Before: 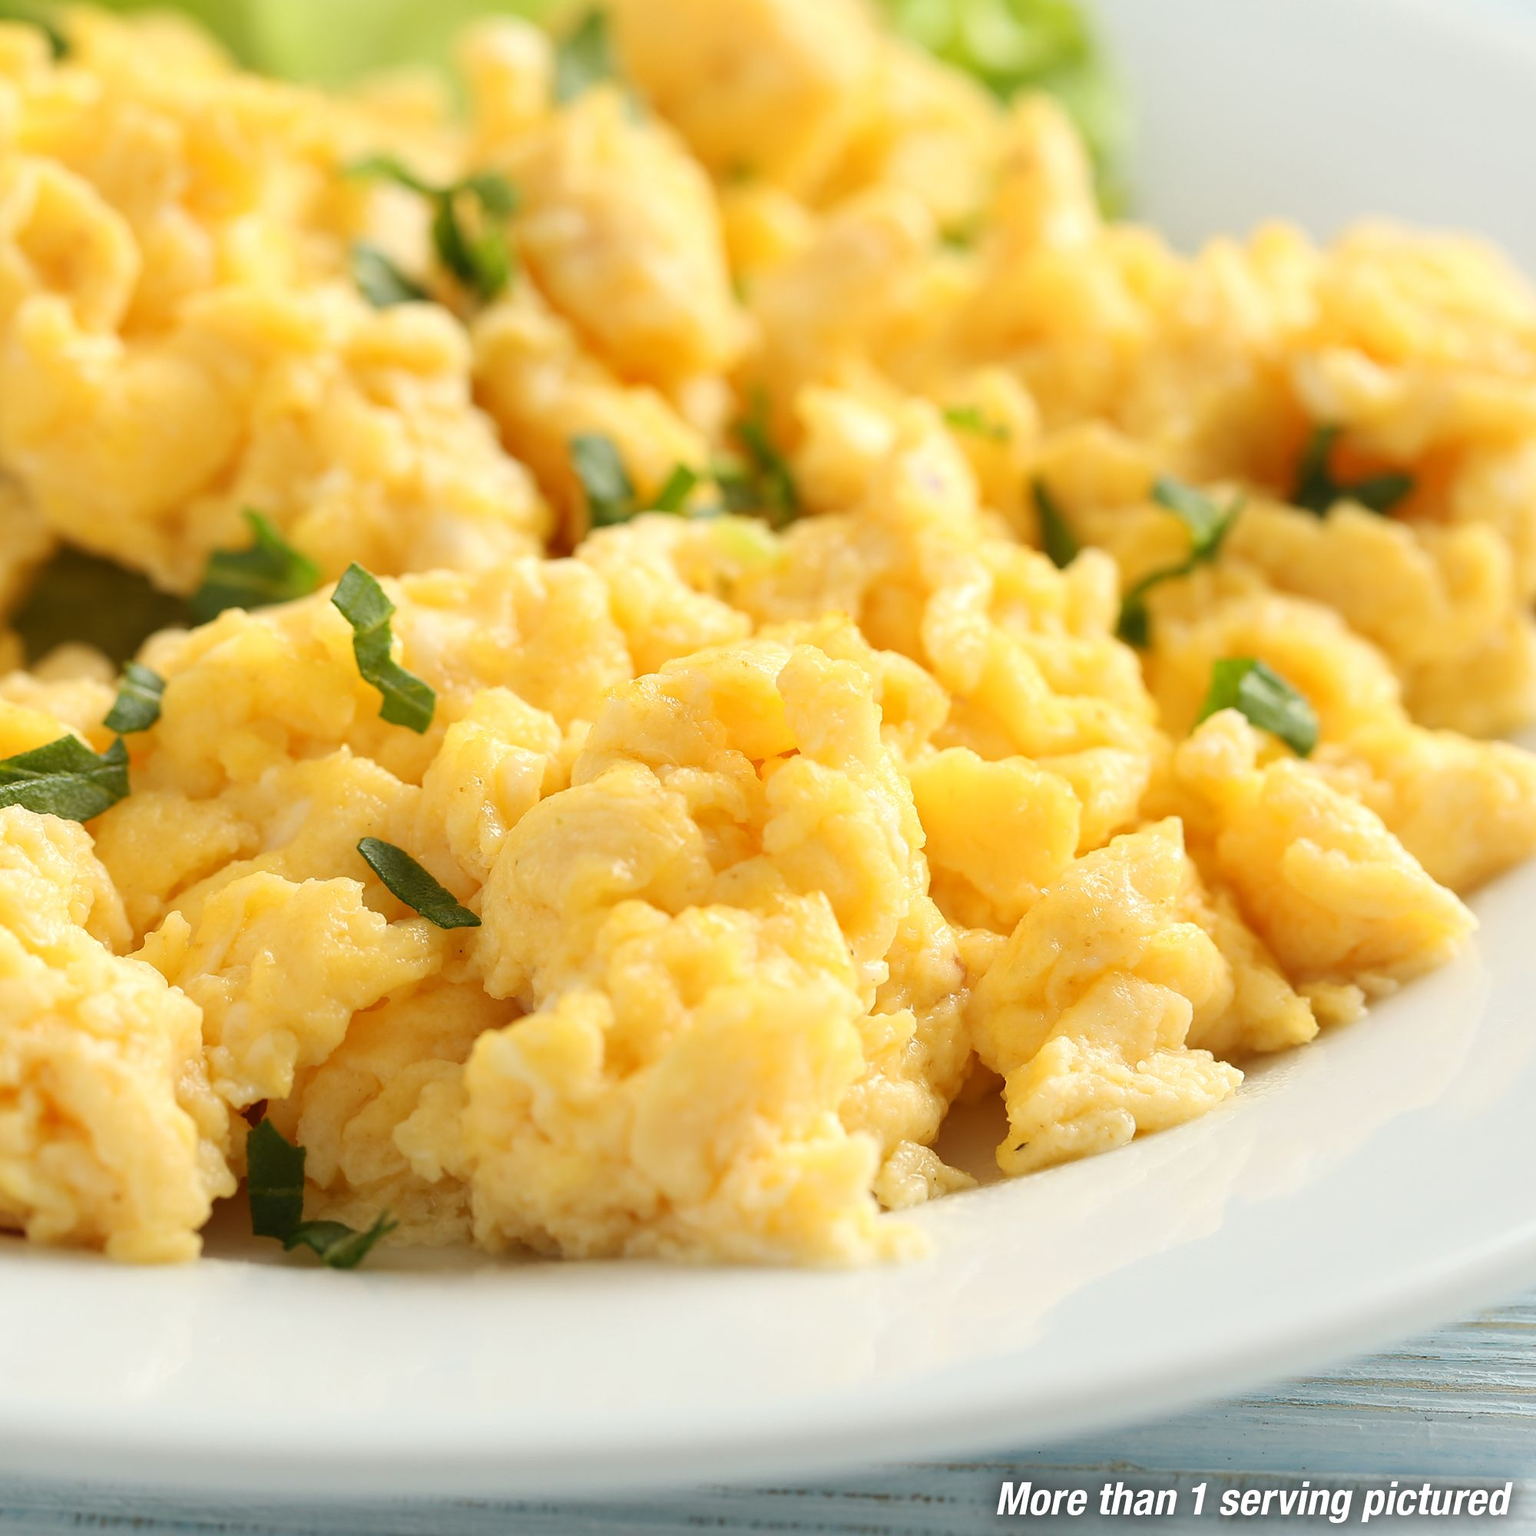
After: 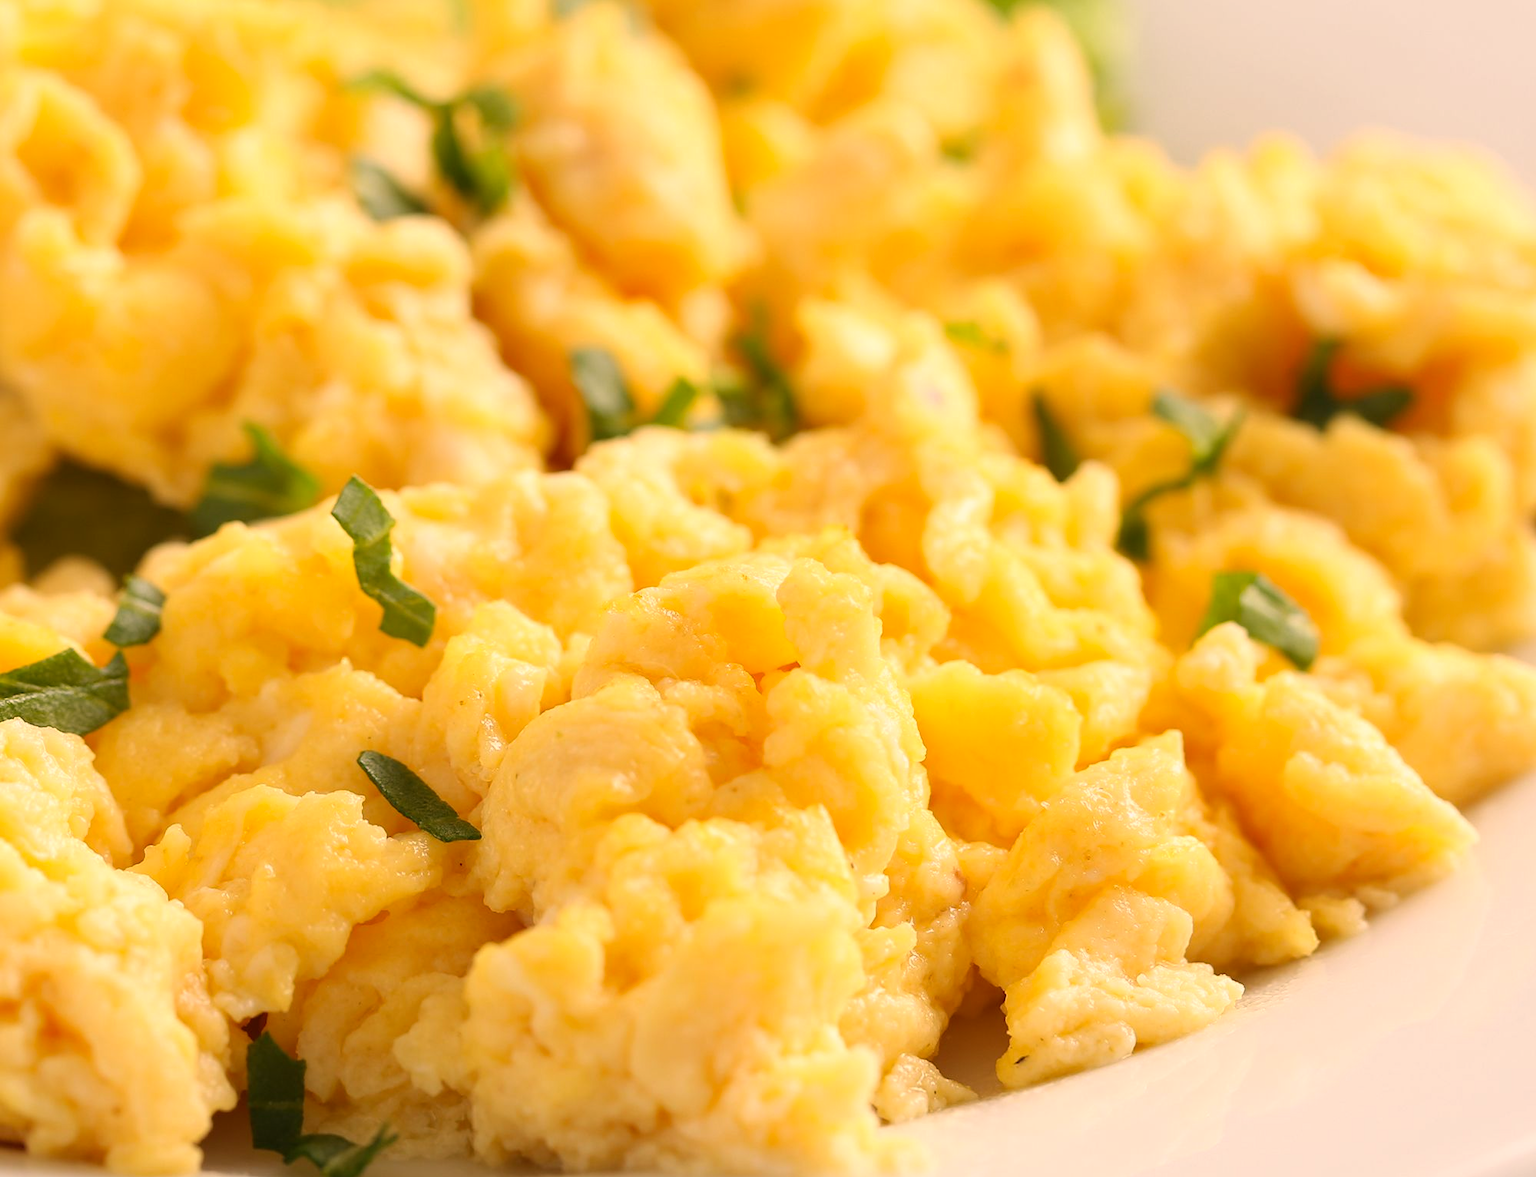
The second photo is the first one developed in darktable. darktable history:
color correction: highlights a* 11.96, highlights b* 11.58
crop: top 5.667%, bottom 17.637%
